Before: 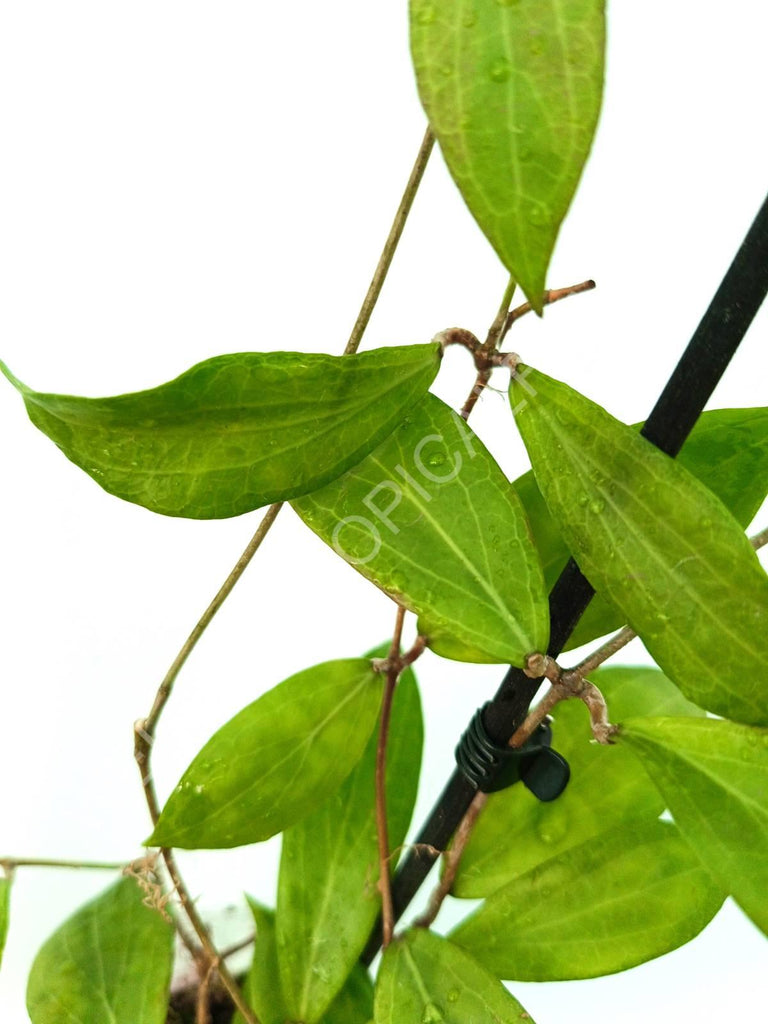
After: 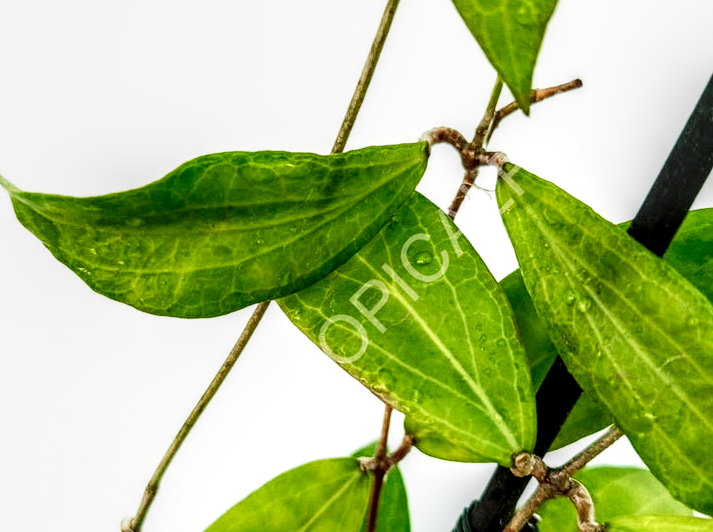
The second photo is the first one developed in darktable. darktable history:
local contrast: highlights 15%, shadows 38%, detail 184%, midtone range 0.47
tone curve: curves: ch0 [(0, 0.022) (0.114, 0.096) (0.282, 0.299) (0.456, 0.51) (0.613, 0.693) (0.786, 0.843) (0.999, 0.949)]; ch1 [(0, 0) (0.384, 0.365) (0.463, 0.447) (0.486, 0.474) (0.503, 0.5) (0.535, 0.522) (0.555, 0.546) (0.593, 0.599) (0.755, 0.793) (1, 1)]; ch2 [(0, 0) (0.369, 0.375) (0.449, 0.434) (0.501, 0.5) (0.528, 0.517) (0.561, 0.57) (0.612, 0.631) (0.668, 0.659) (1, 1)], preserve colors none
crop: left 1.804%, top 19.675%, right 5.265%, bottom 28.329%
